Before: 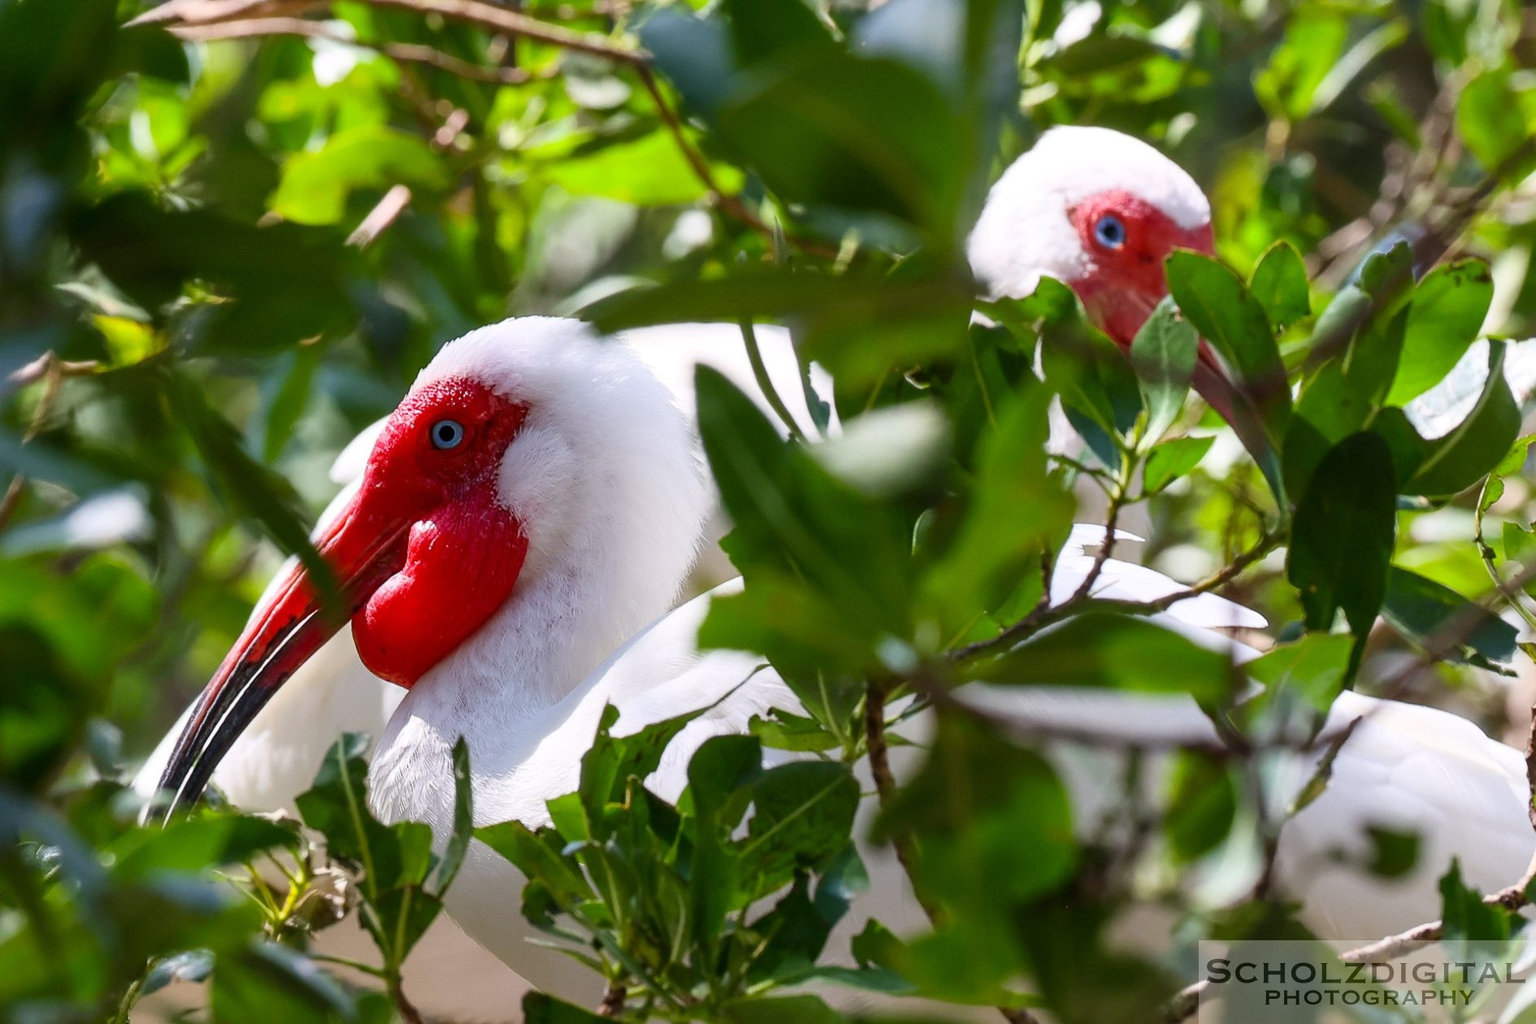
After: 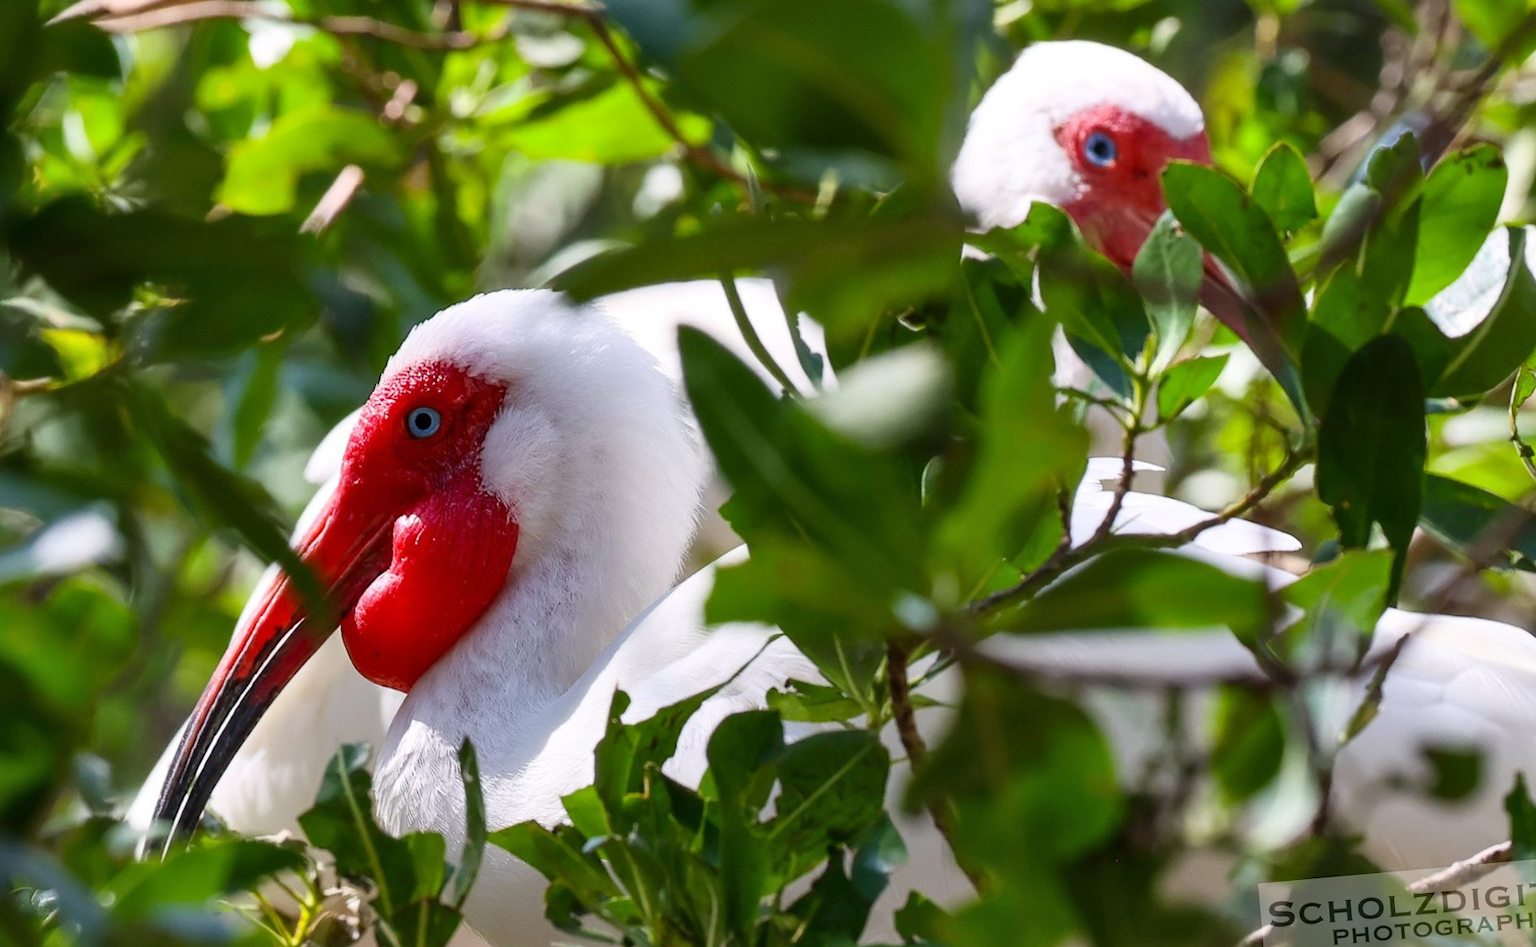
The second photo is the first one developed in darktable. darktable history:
rotate and perspective: rotation -5°, crop left 0.05, crop right 0.952, crop top 0.11, crop bottom 0.89
shadows and highlights: shadows 20.91, highlights -82.73, soften with gaussian
